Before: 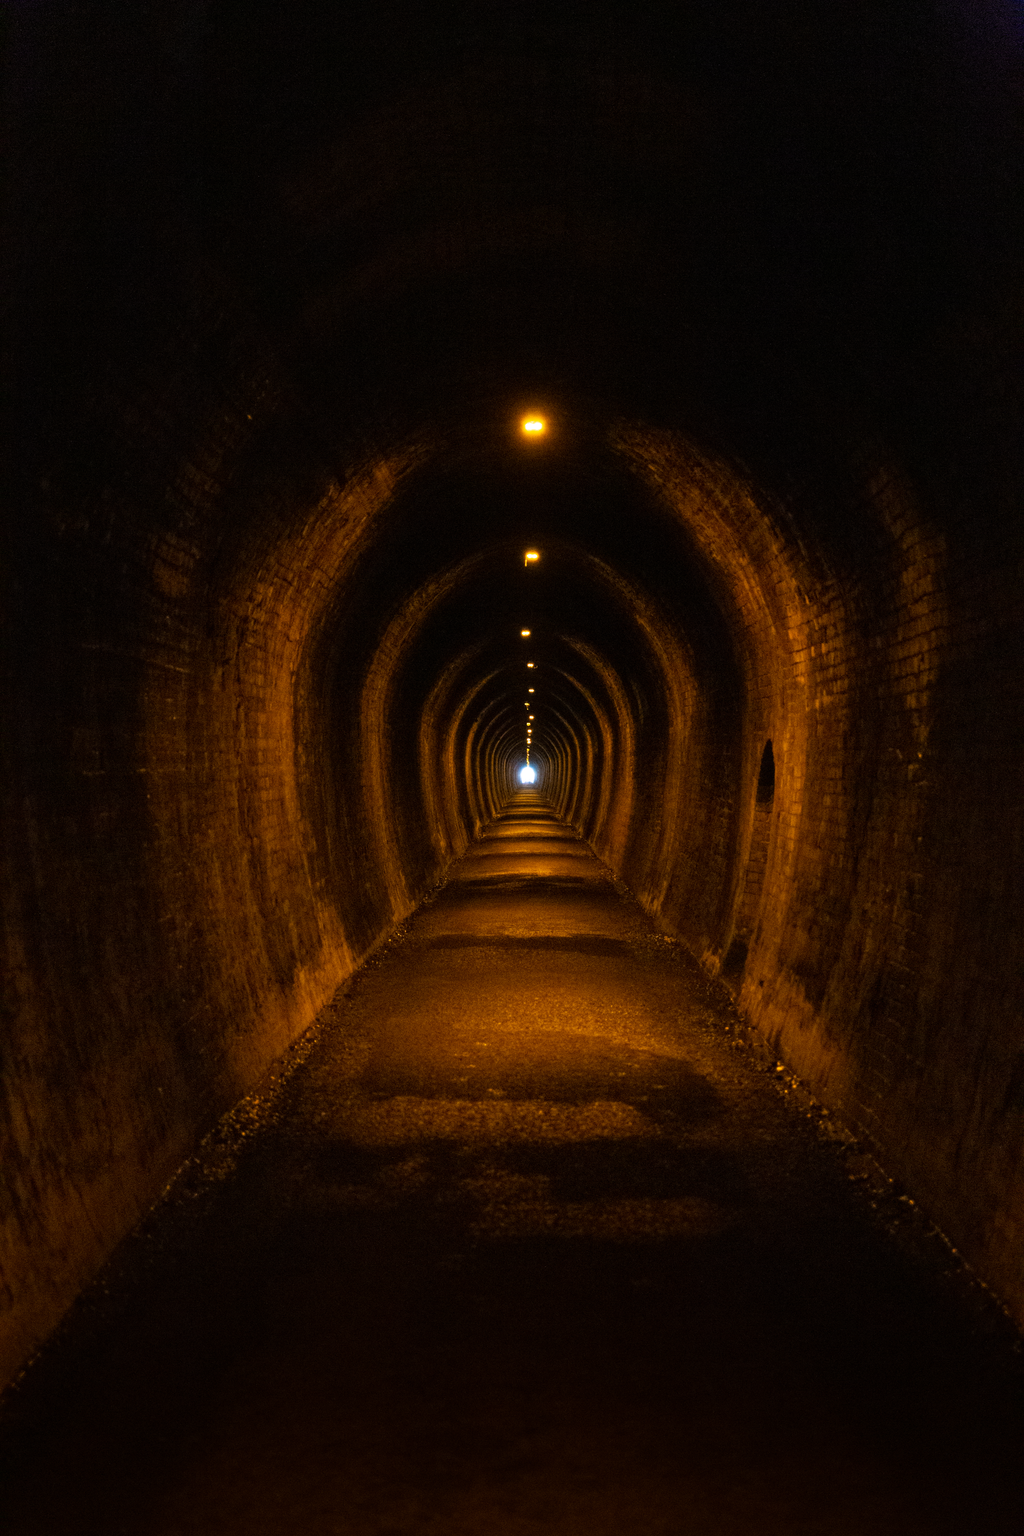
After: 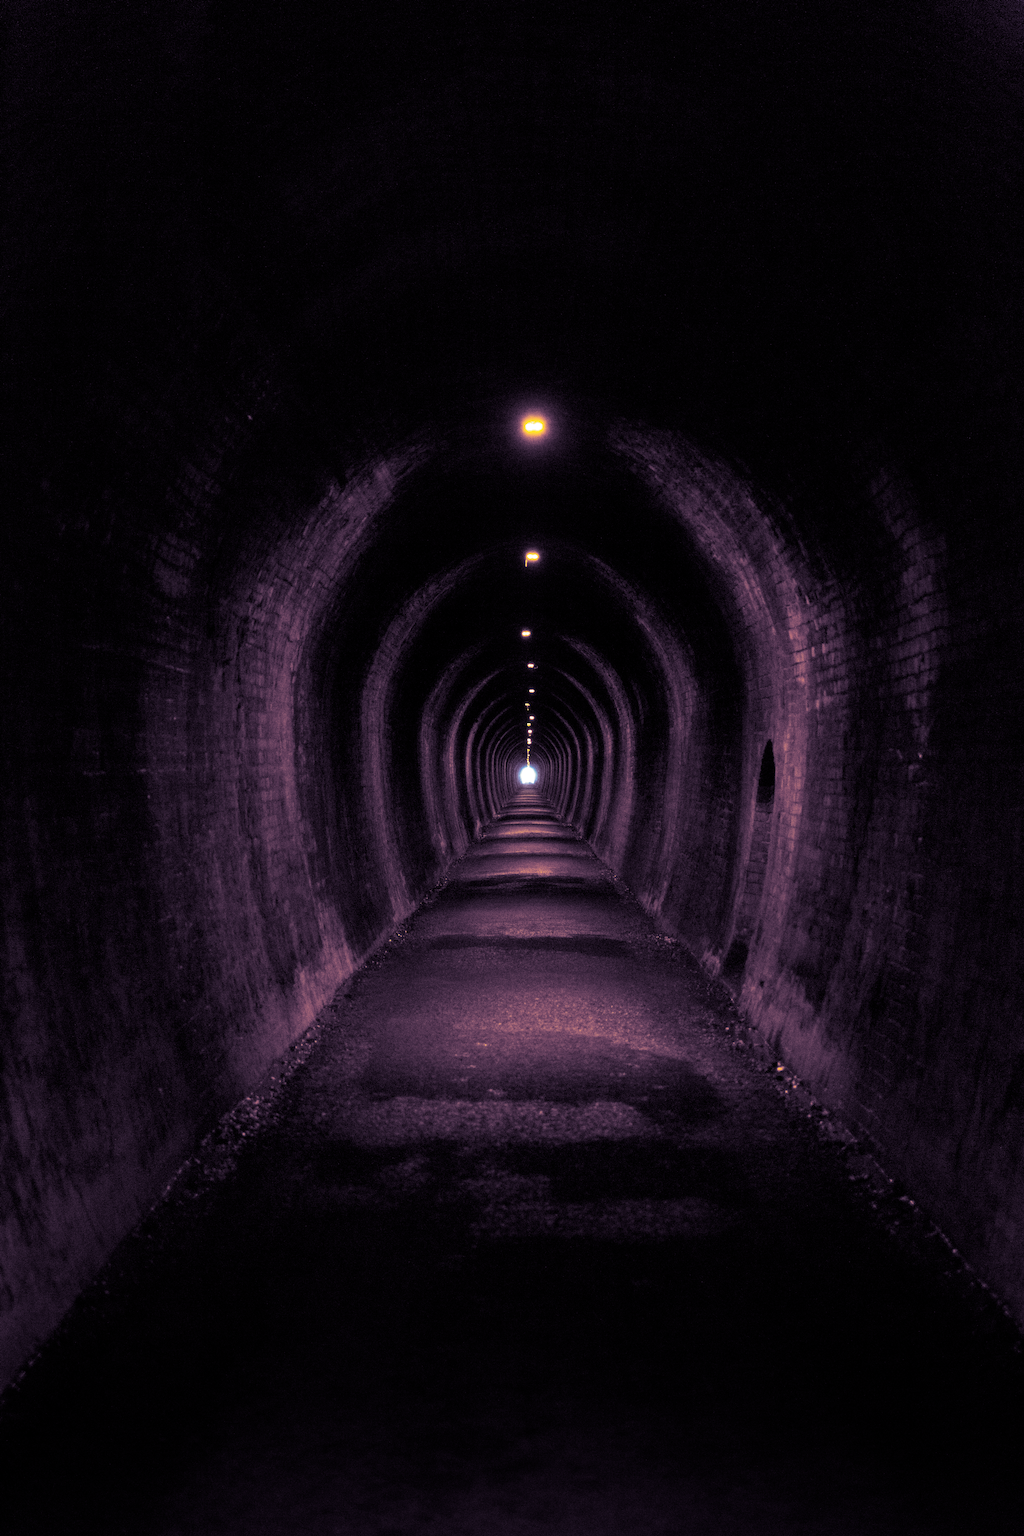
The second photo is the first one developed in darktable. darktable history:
local contrast: highlights 100%, shadows 100%, detail 120%, midtone range 0.2
split-toning: shadows › hue 266.4°, shadows › saturation 0.4, highlights › hue 61.2°, highlights › saturation 0.3, compress 0%
exposure: black level correction 0.001, compensate highlight preservation false
